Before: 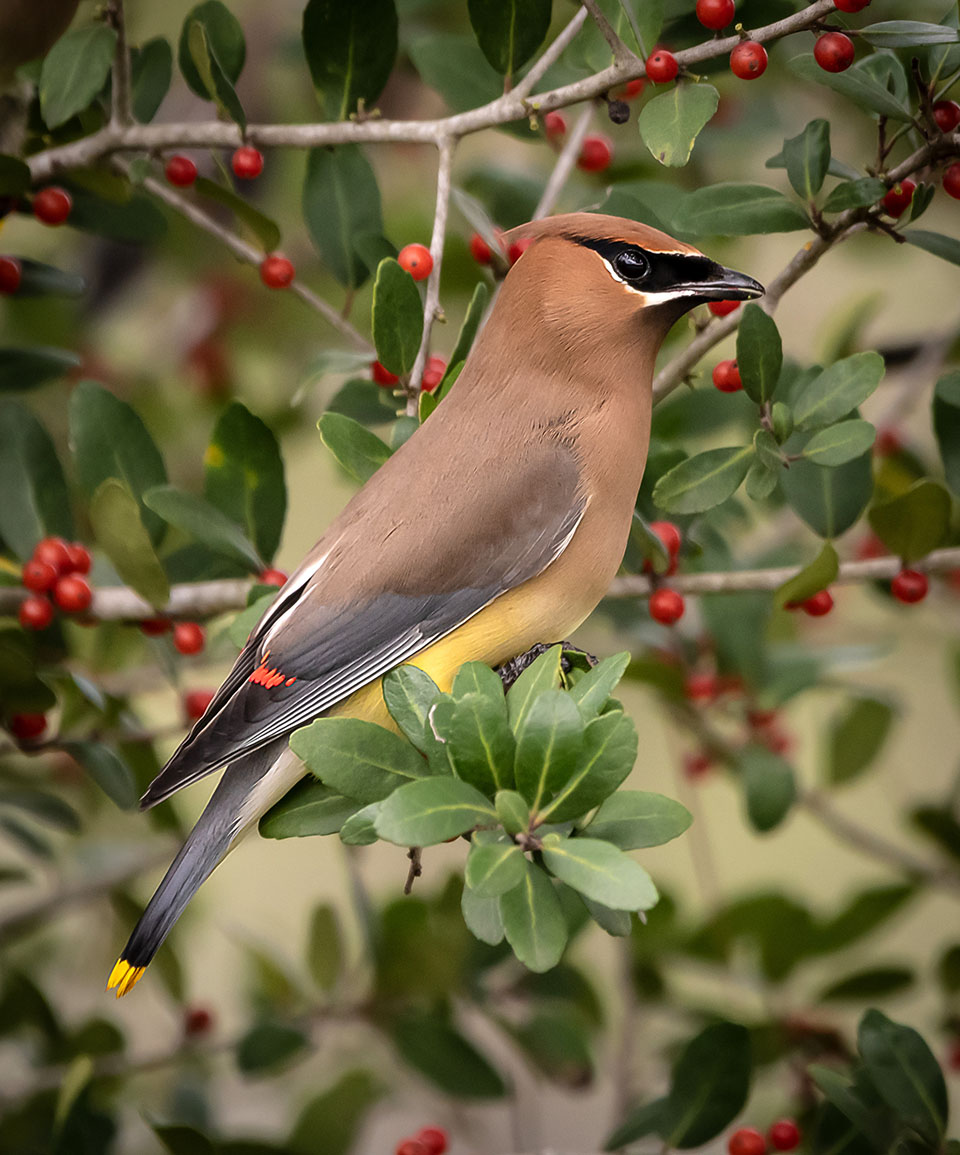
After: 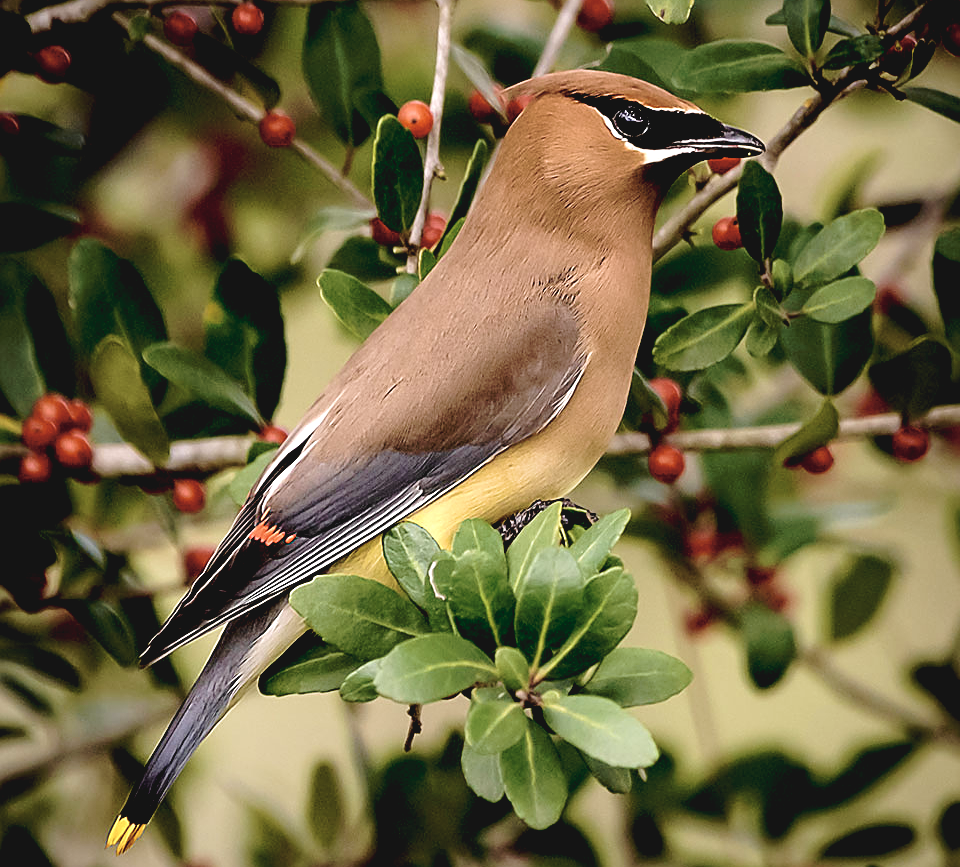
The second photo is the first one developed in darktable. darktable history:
crop and rotate: top 12.383%, bottom 12.477%
contrast brightness saturation: contrast -0.125
velvia: strength 44.91%
color correction: highlights b* -0.029, saturation 0.584
sharpen: on, module defaults
exposure: black level correction 0.042, exposure 0.499 EV, compensate highlight preservation false
base curve: curves: ch0 [(0, 0) (0.073, 0.04) (0.157, 0.139) (0.492, 0.492) (0.758, 0.758) (1, 1)], preserve colors none
